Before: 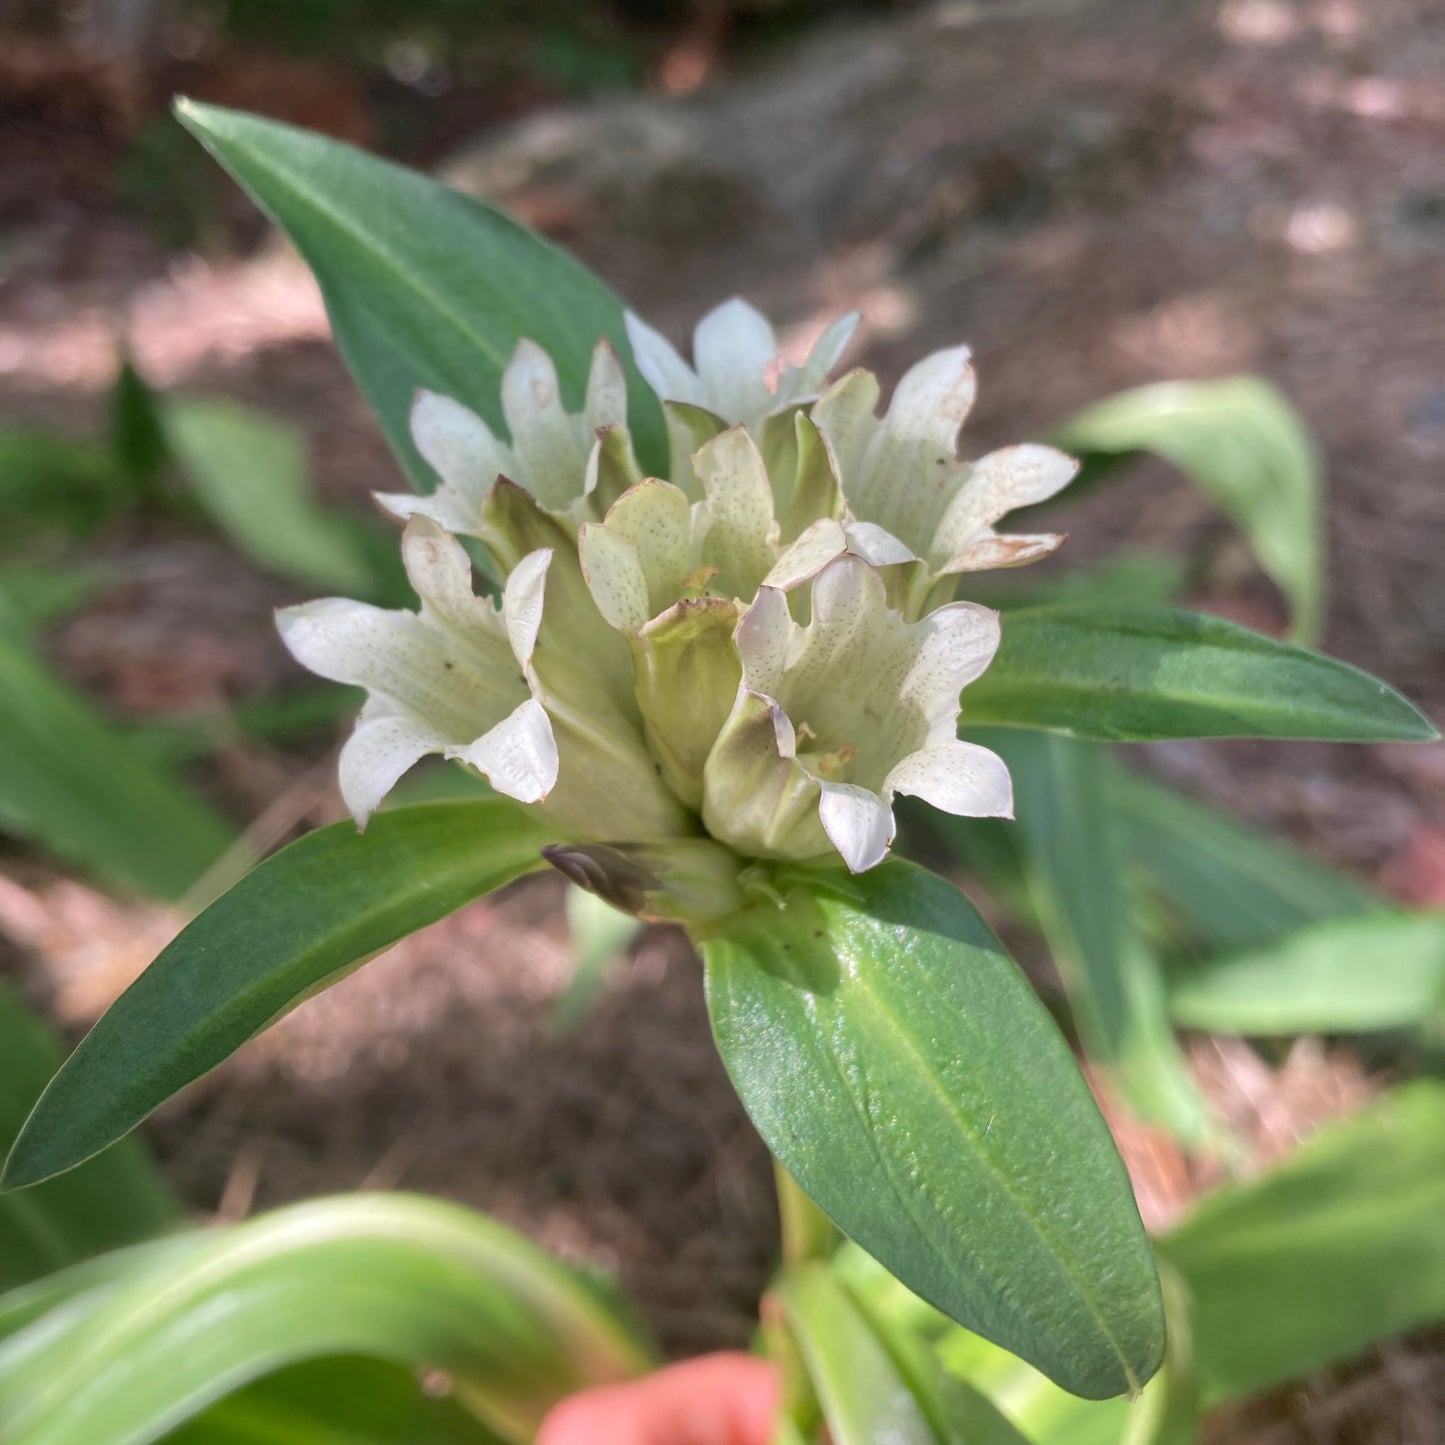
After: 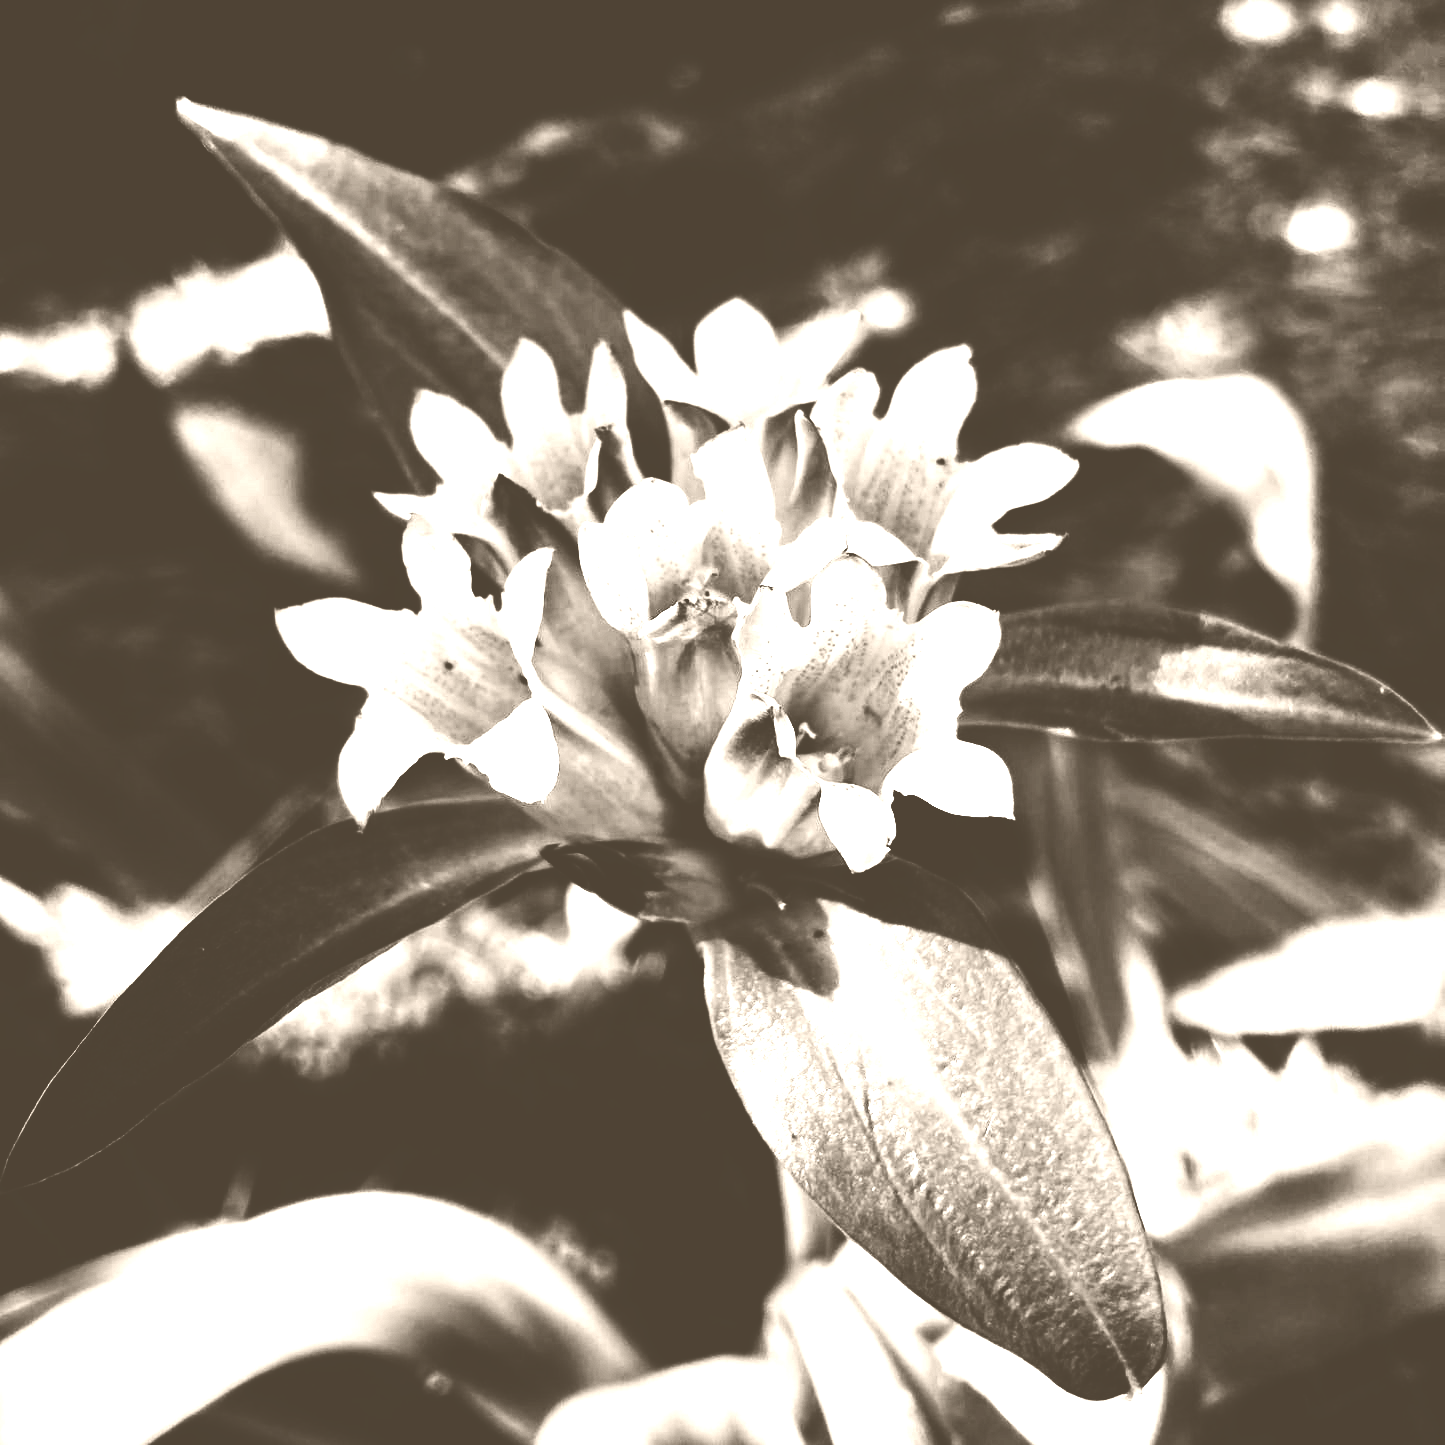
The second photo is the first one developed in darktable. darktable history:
colorize: hue 34.49°, saturation 35.33%, source mix 100%, version 1
levels: levels [0, 0.476, 0.951]
contrast brightness saturation: contrast 0.77, brightness -1, saturation 1
color balance rgb: perceptual saturation grading › global saturation 20%, global vibrance 20%
